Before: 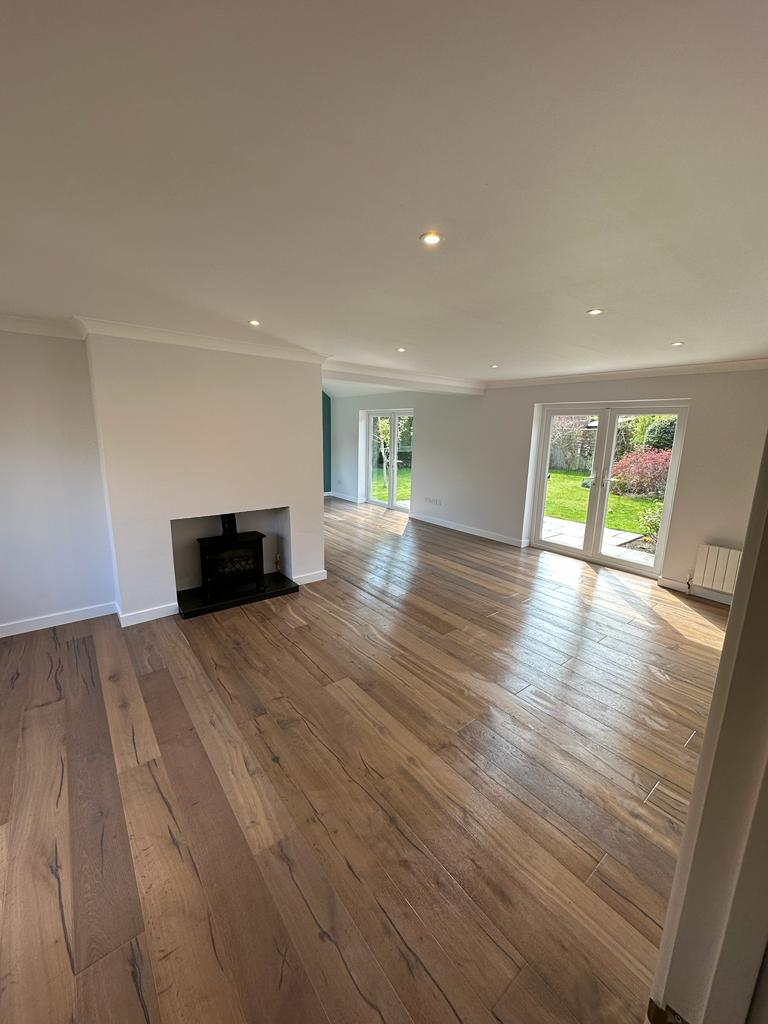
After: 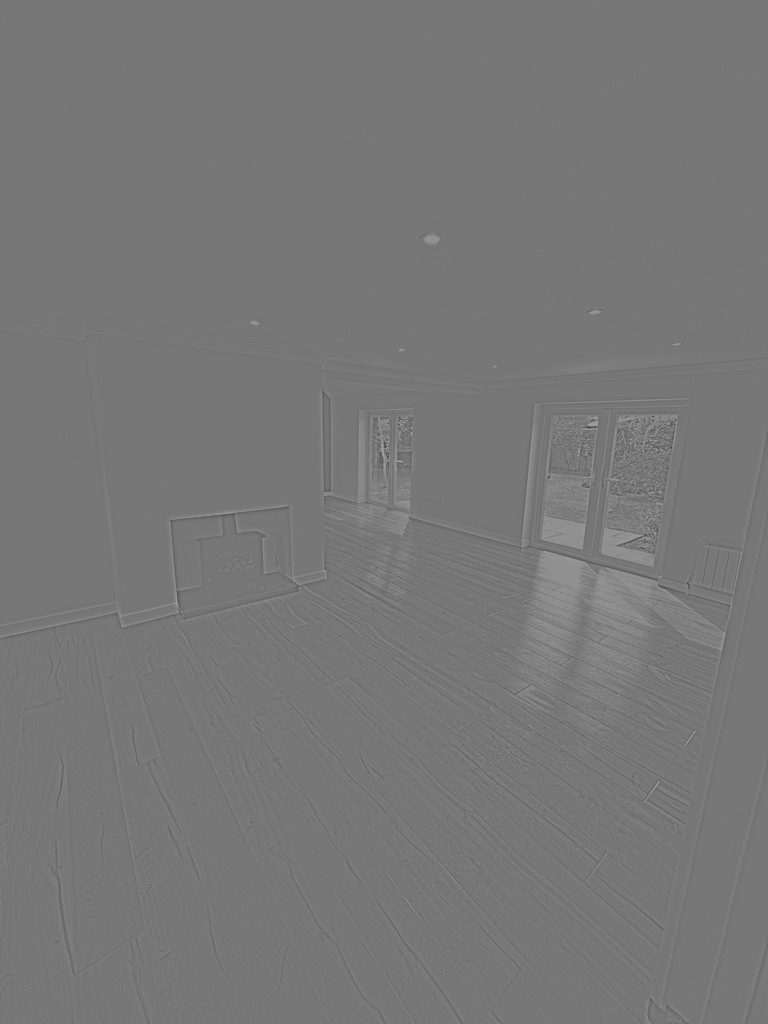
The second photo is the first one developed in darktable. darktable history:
highpass: sharpness 5.84%, contrast boost 8.44%
exposure: black level correction 0.001, exposure 1.05 EV, compensate exposure bias true, compensate highlight preservation false
